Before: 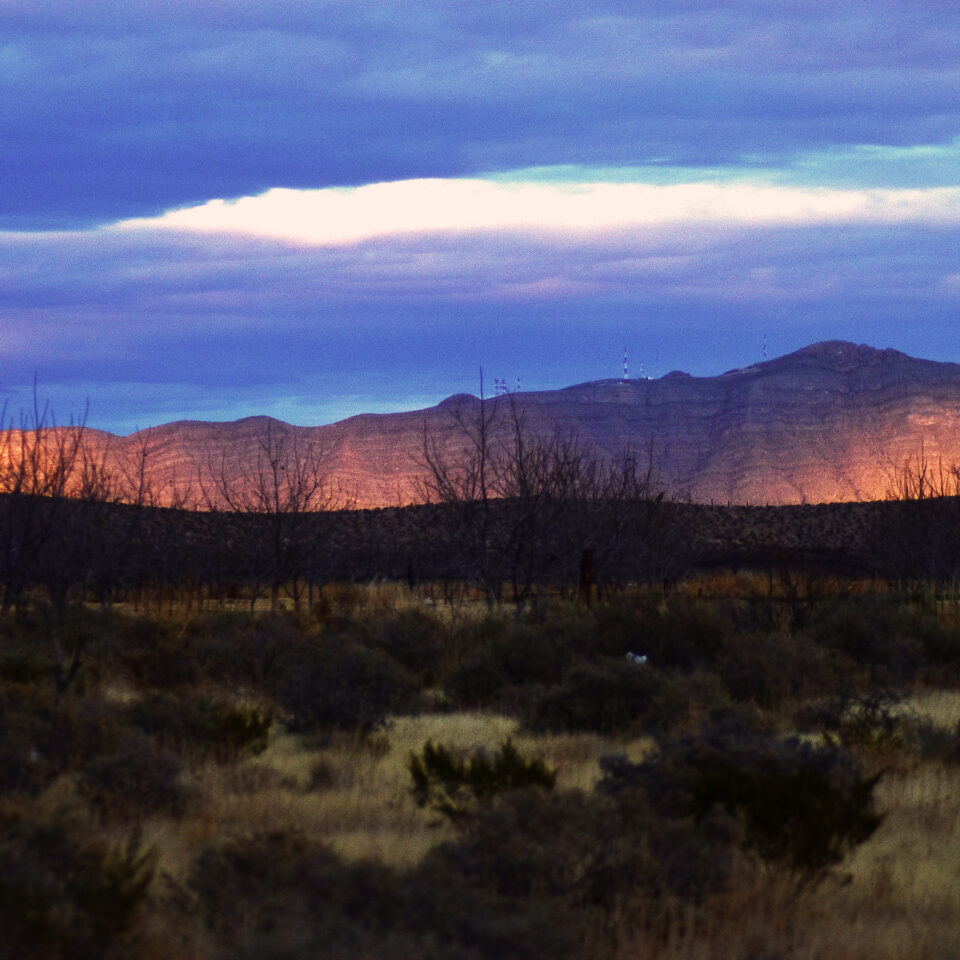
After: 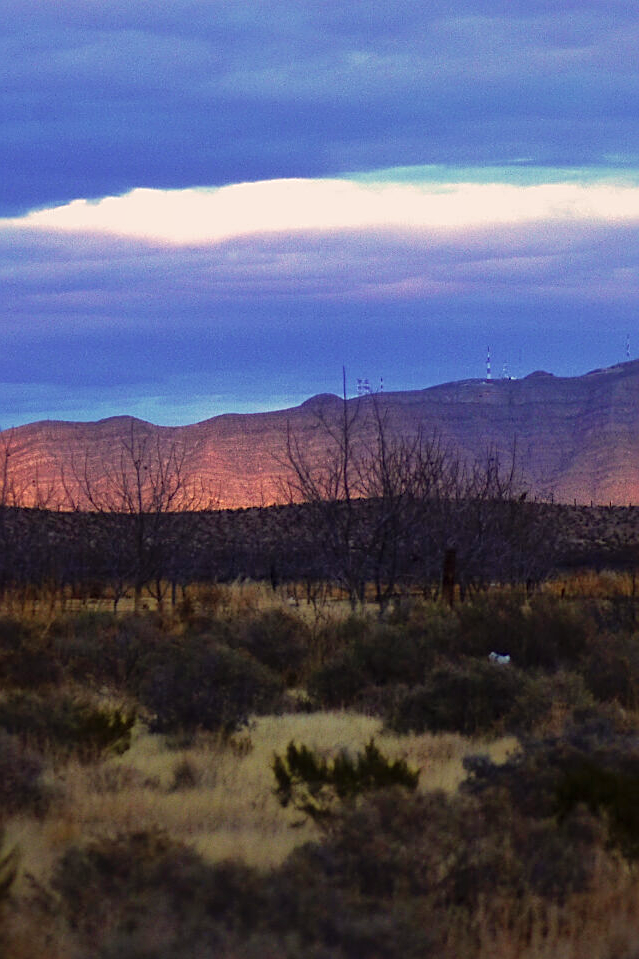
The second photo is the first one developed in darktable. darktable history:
crop and rotate: left 14.297%, right 19.135%
shadows and highlights: on, module defaults
sharpen: on, module defaults
